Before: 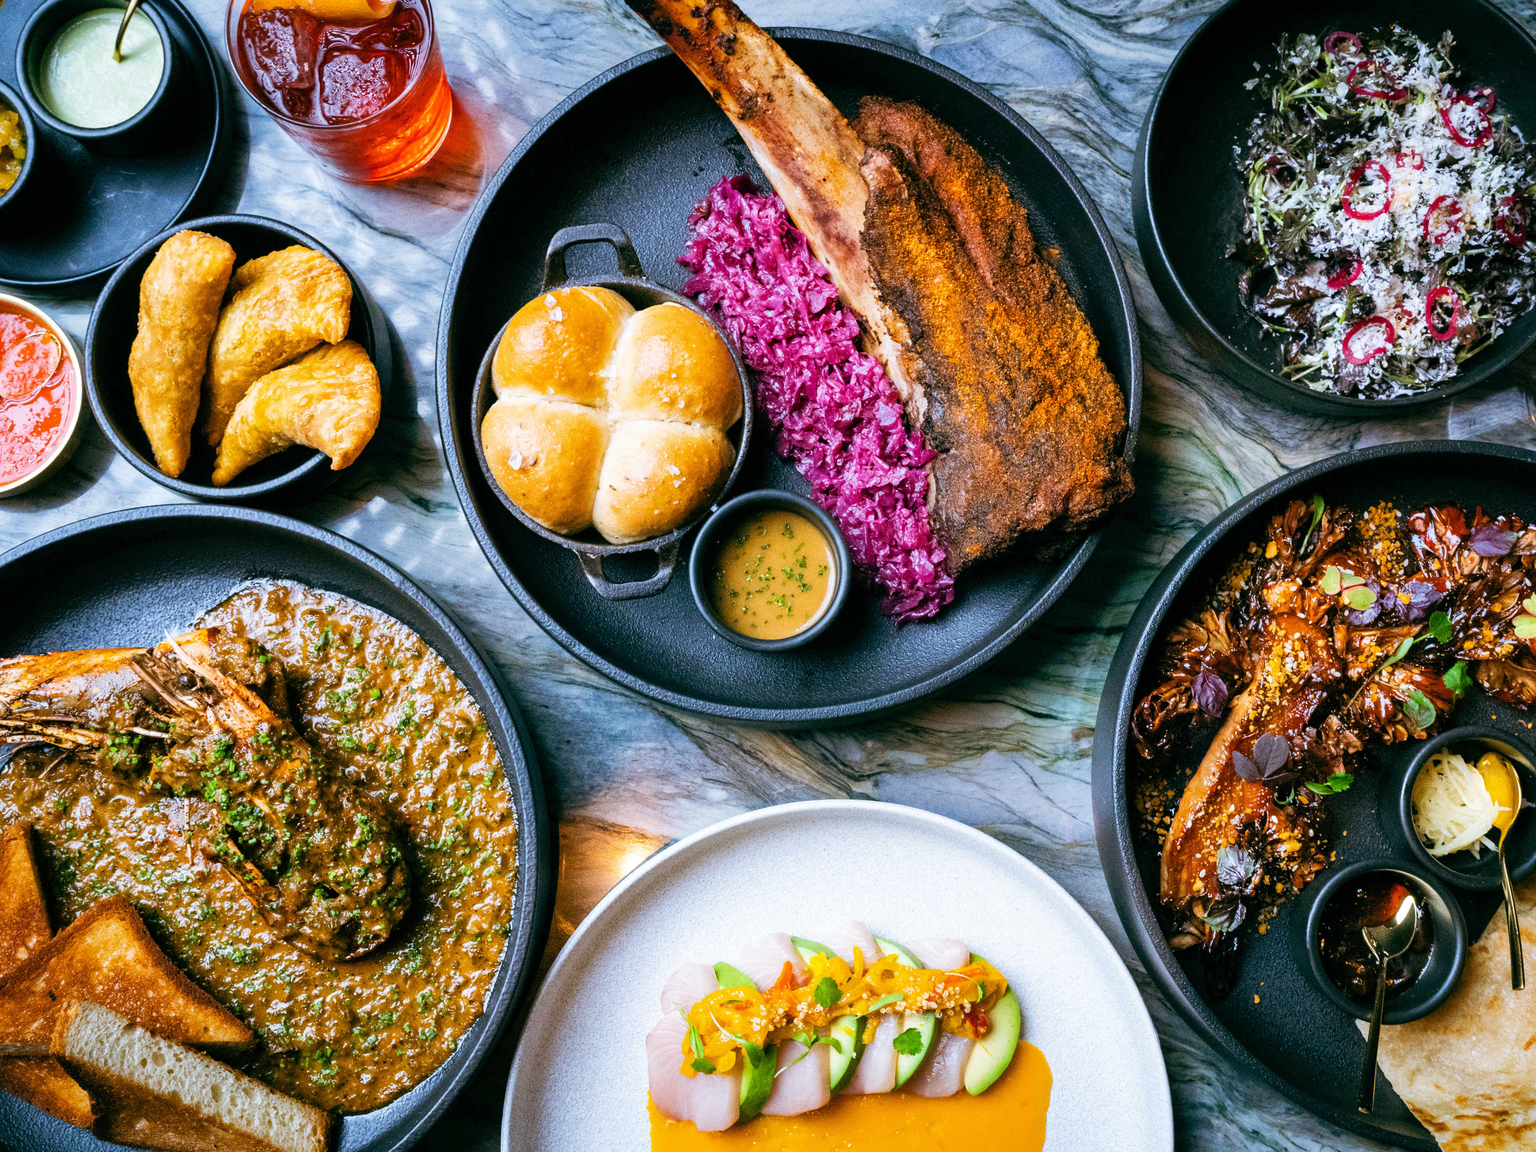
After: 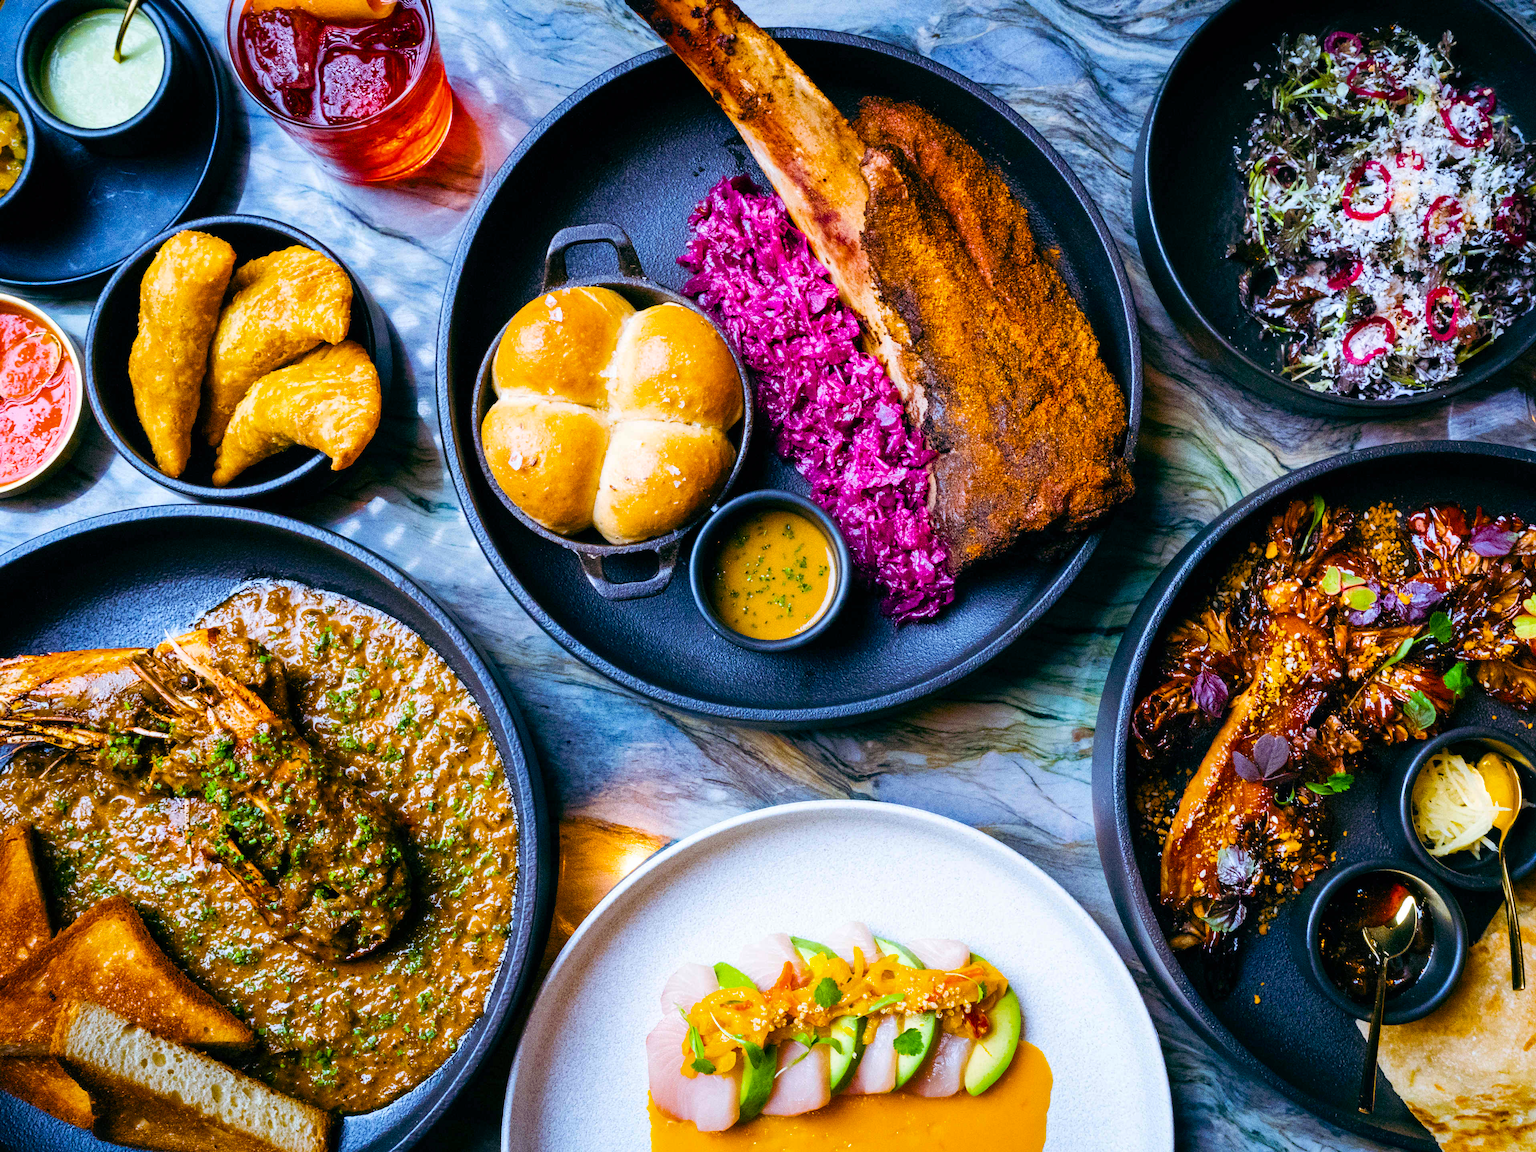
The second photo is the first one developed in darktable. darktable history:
color balance rgb: shadows lift › luminance -21.741%, shadows lift › chroma 8.957%, shadows lift › hue 283.51°, perceptual saturation grading › global saturation 36.72%, perceptual saturation grading › shadows 35.838%, global vibrance 20%
